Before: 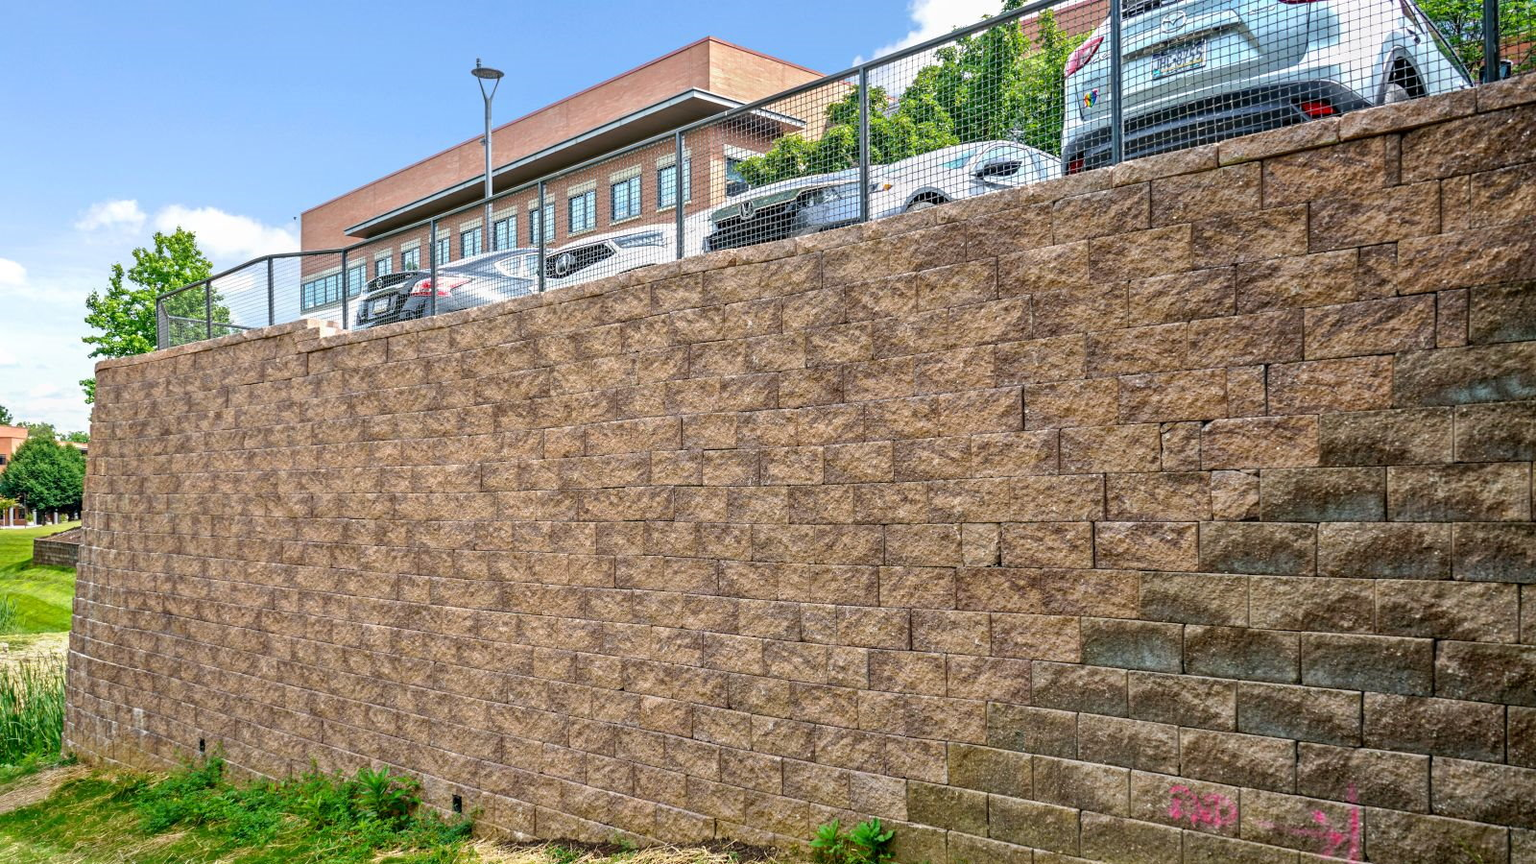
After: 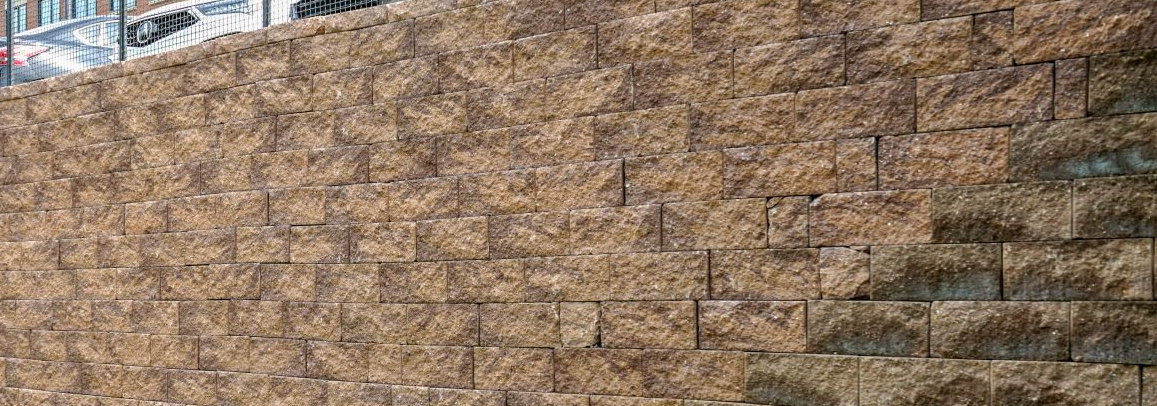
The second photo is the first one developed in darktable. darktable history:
crop and rotate: left 27.657%, top 27.038%, bottom 27.782%
tone equalizer: on, module defaults
